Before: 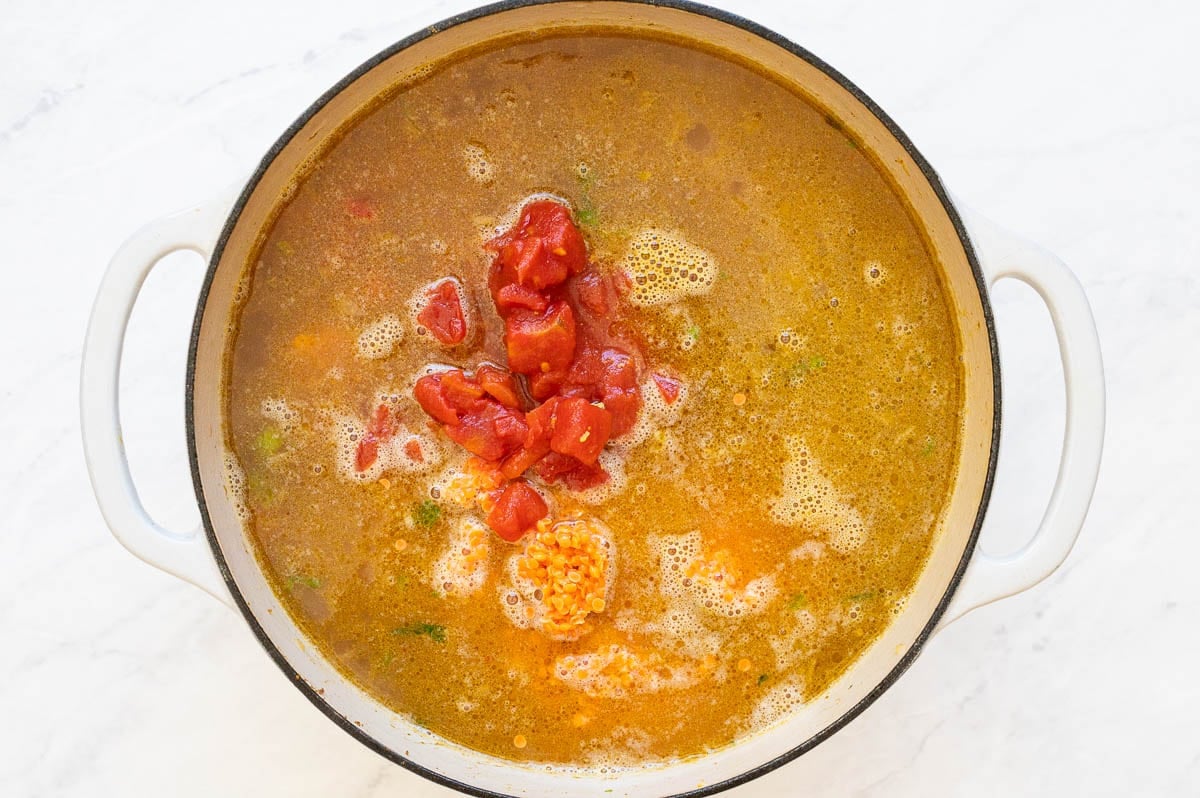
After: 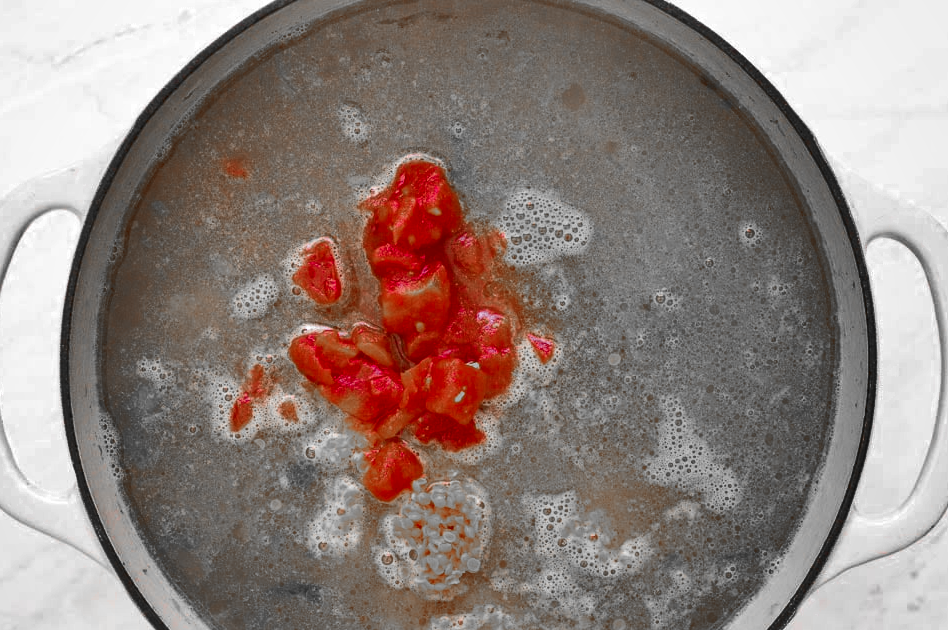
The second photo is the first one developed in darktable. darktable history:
crop and rotate: left 10.474%, top 5.04%, right 10.469%, bottom 16.01%
shadows and highlights: white point adjustment 0.135, highlights -70.27, soften with gaussian
color zones: curves: ch0 [(0, 0.352) (0.143, 0.407) (0.286, 0.386) (0.429, 0.431) (0.571, 0.829) (0.714, 0.853) (0.857, 0.833) (1, 0.352)]; ch1 [(0, 0.604) (0.072, 0.726) (0.096, 0.608) (0.205, 0.007) (0.571, -0.006) (0.839, -0.013) (0.857, -0.012) (1, 0.604)]
